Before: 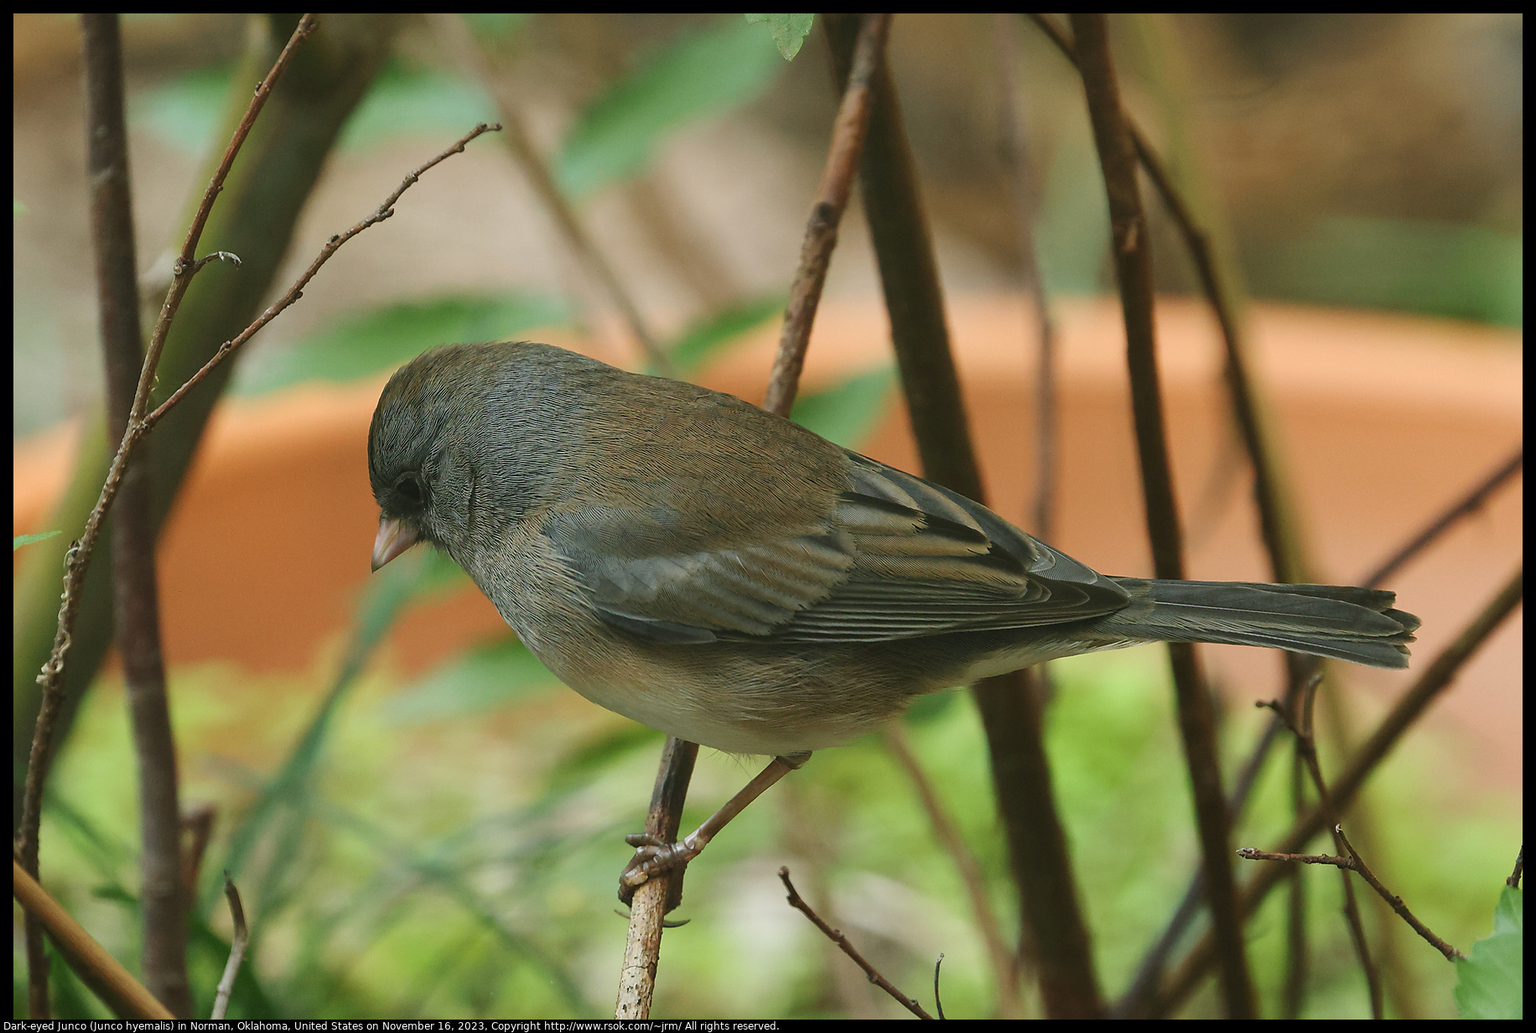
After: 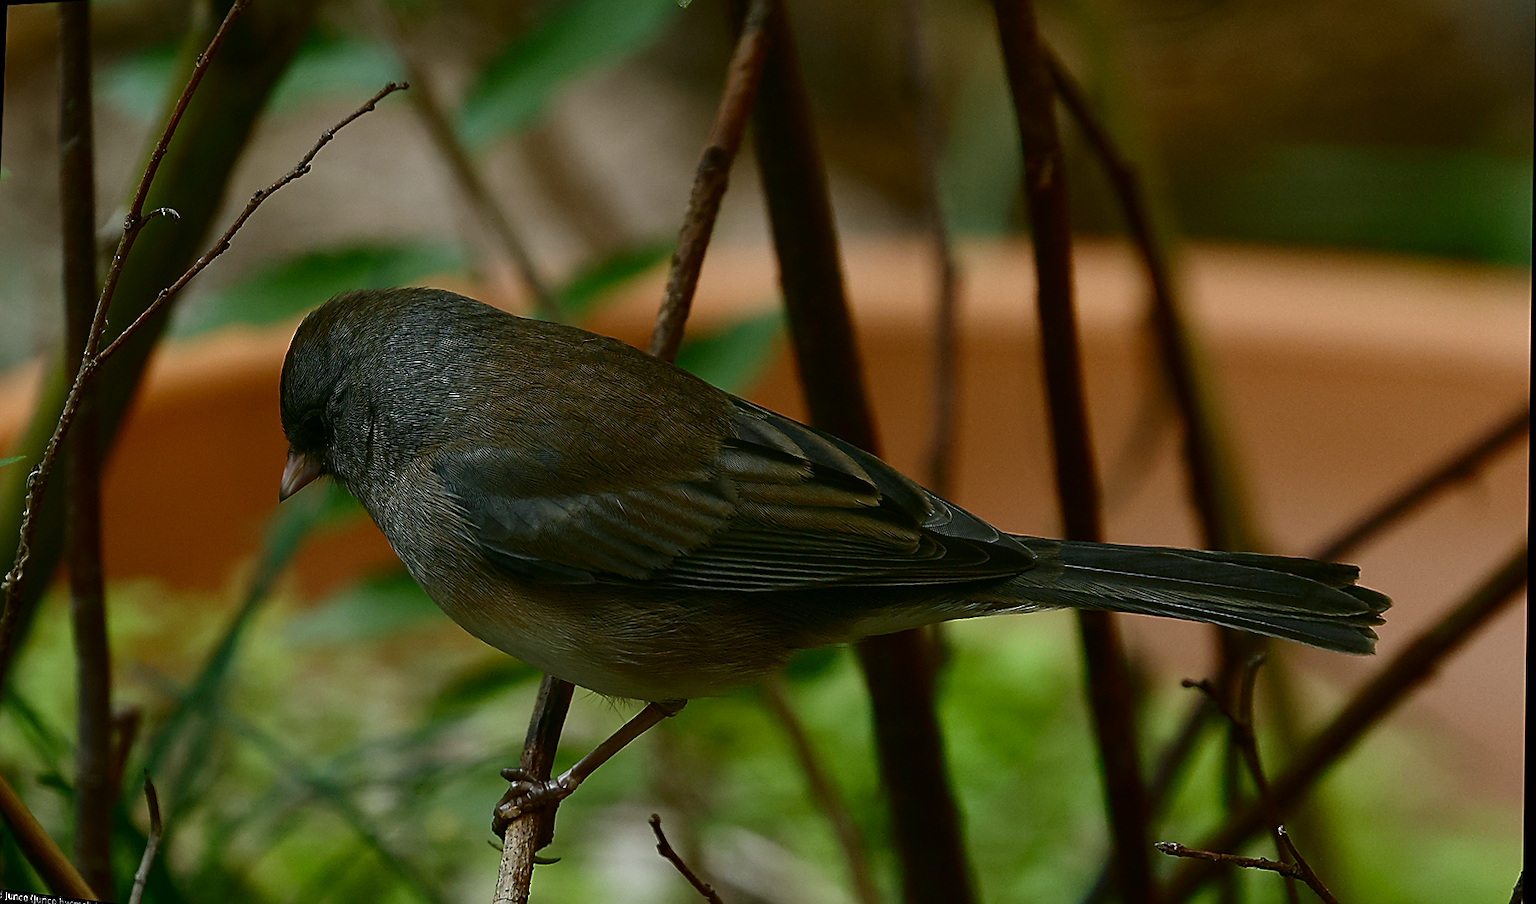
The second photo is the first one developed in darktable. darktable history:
rotate and perspective: rotation 1.69°, lens shift (vertical) -0.023, lens shift (horizontal) -0.291, crop left 0.025, crop right 0.988, crop top 0.092, crop bottom 0.842
white balance: red 0.986, blue 1.01
sharpen: on, module defaults
contrast brightness saturation: brightness -0.52
